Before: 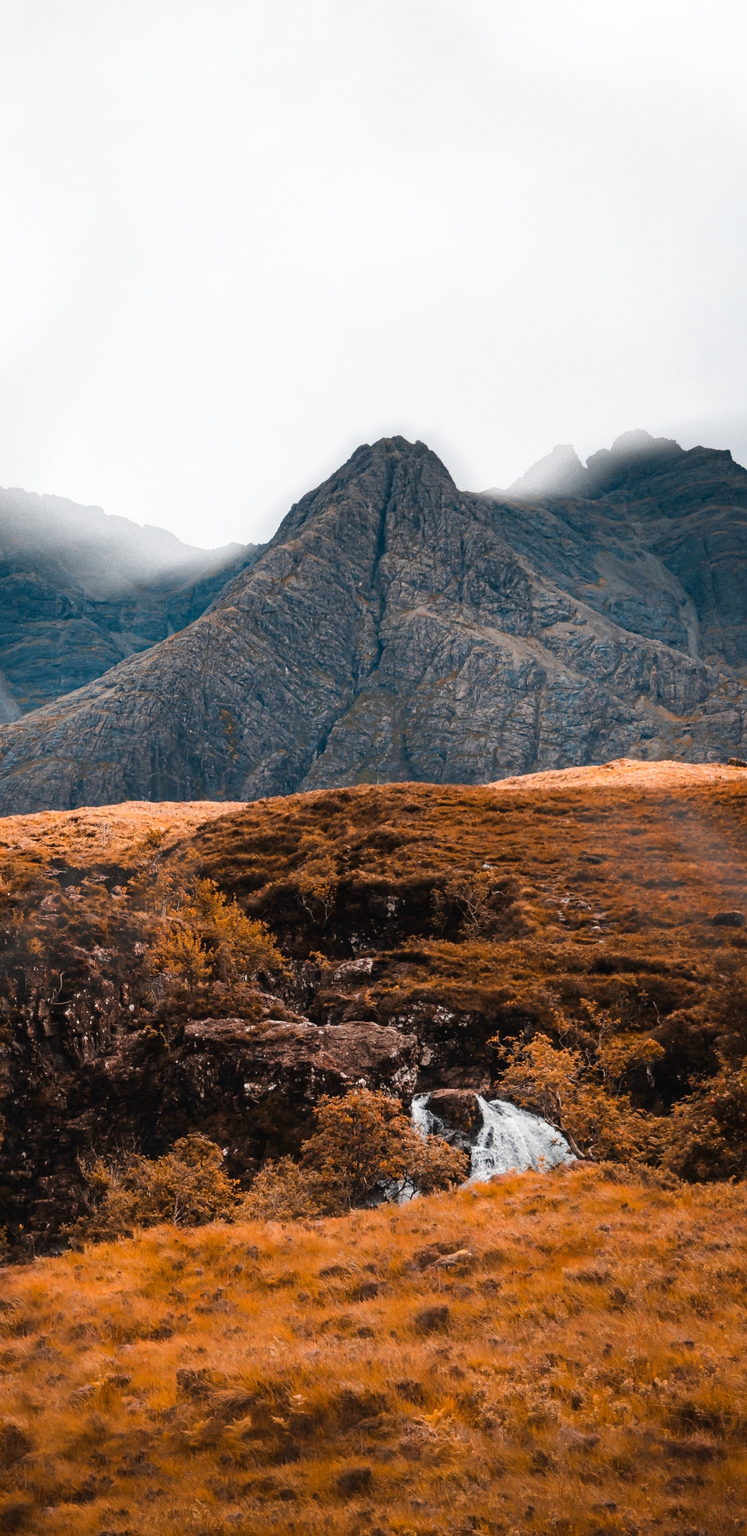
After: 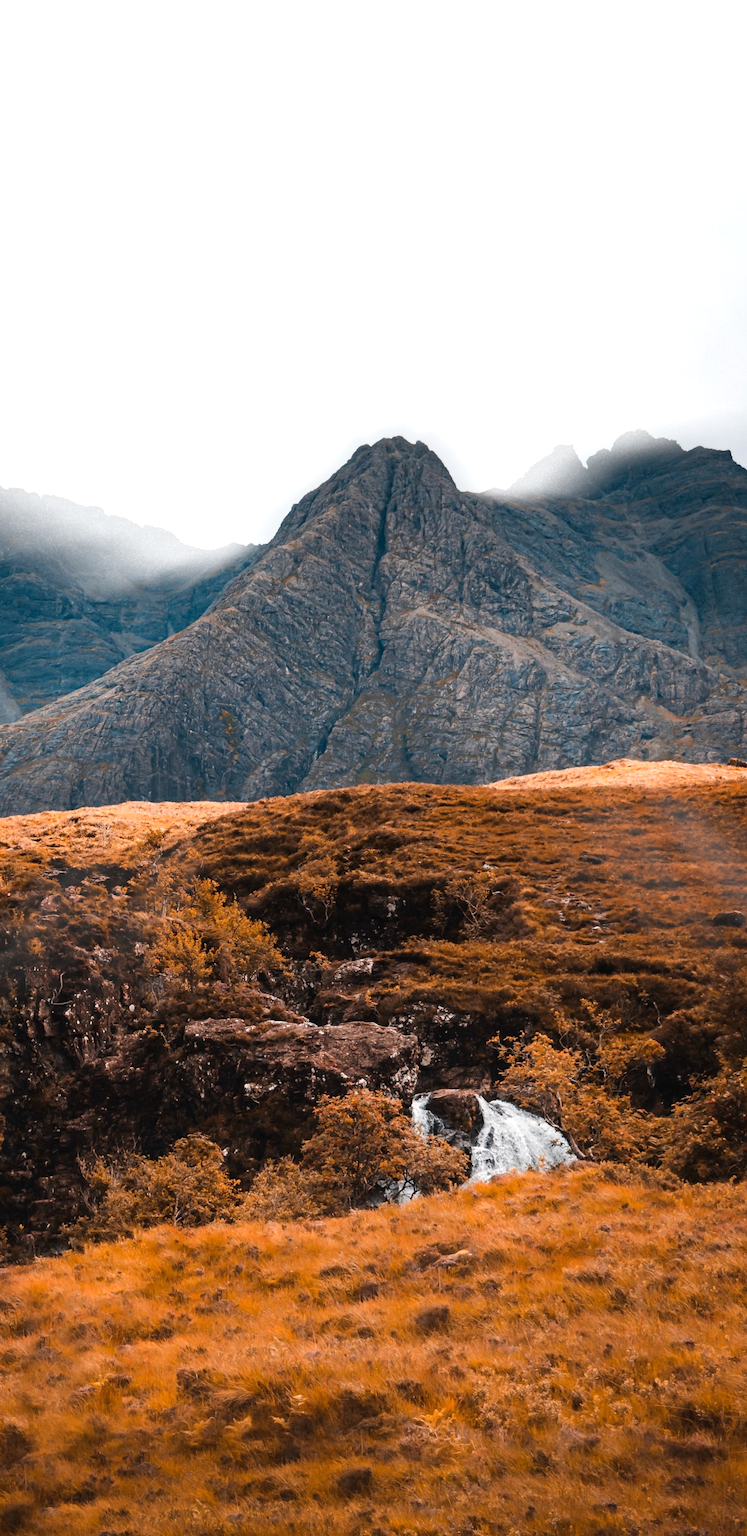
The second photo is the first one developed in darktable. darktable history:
tone equalizer: mask exposure compensation -0.498 EV
exposure: exposure 0.203 EV, compensate highlight preservation false
